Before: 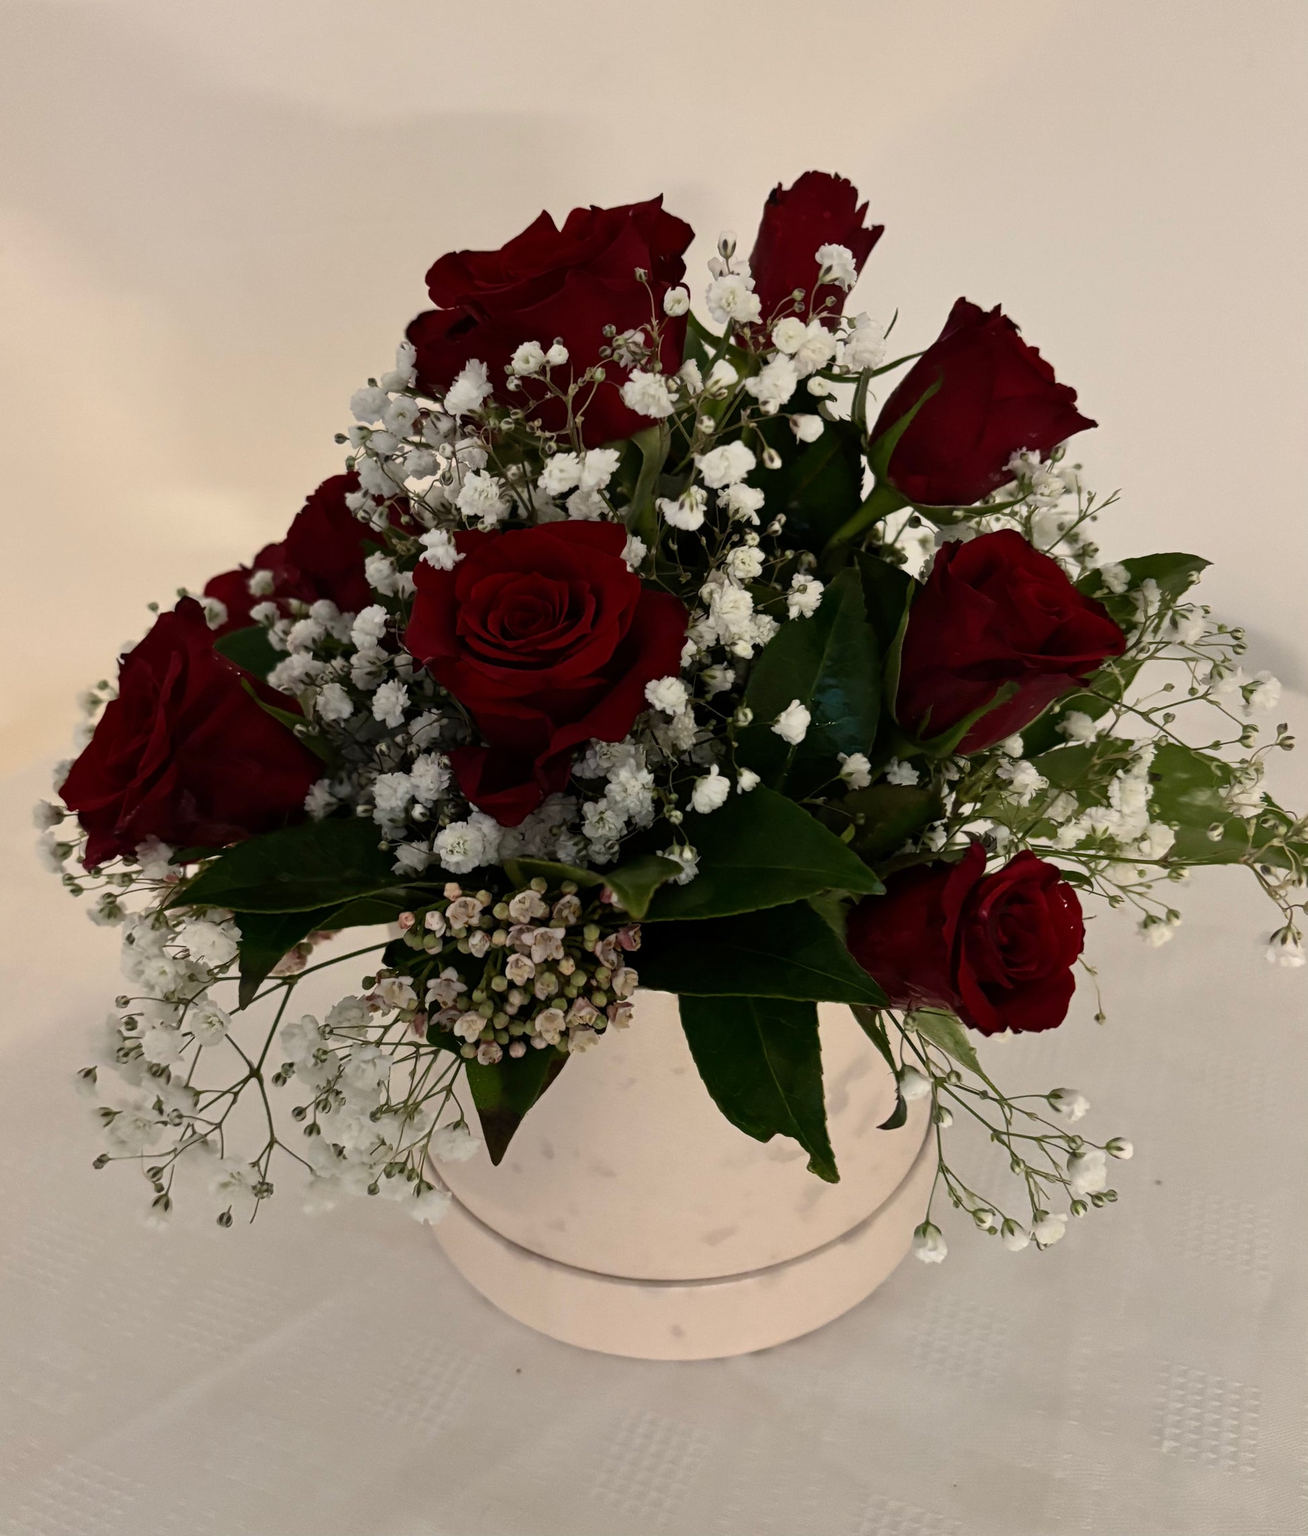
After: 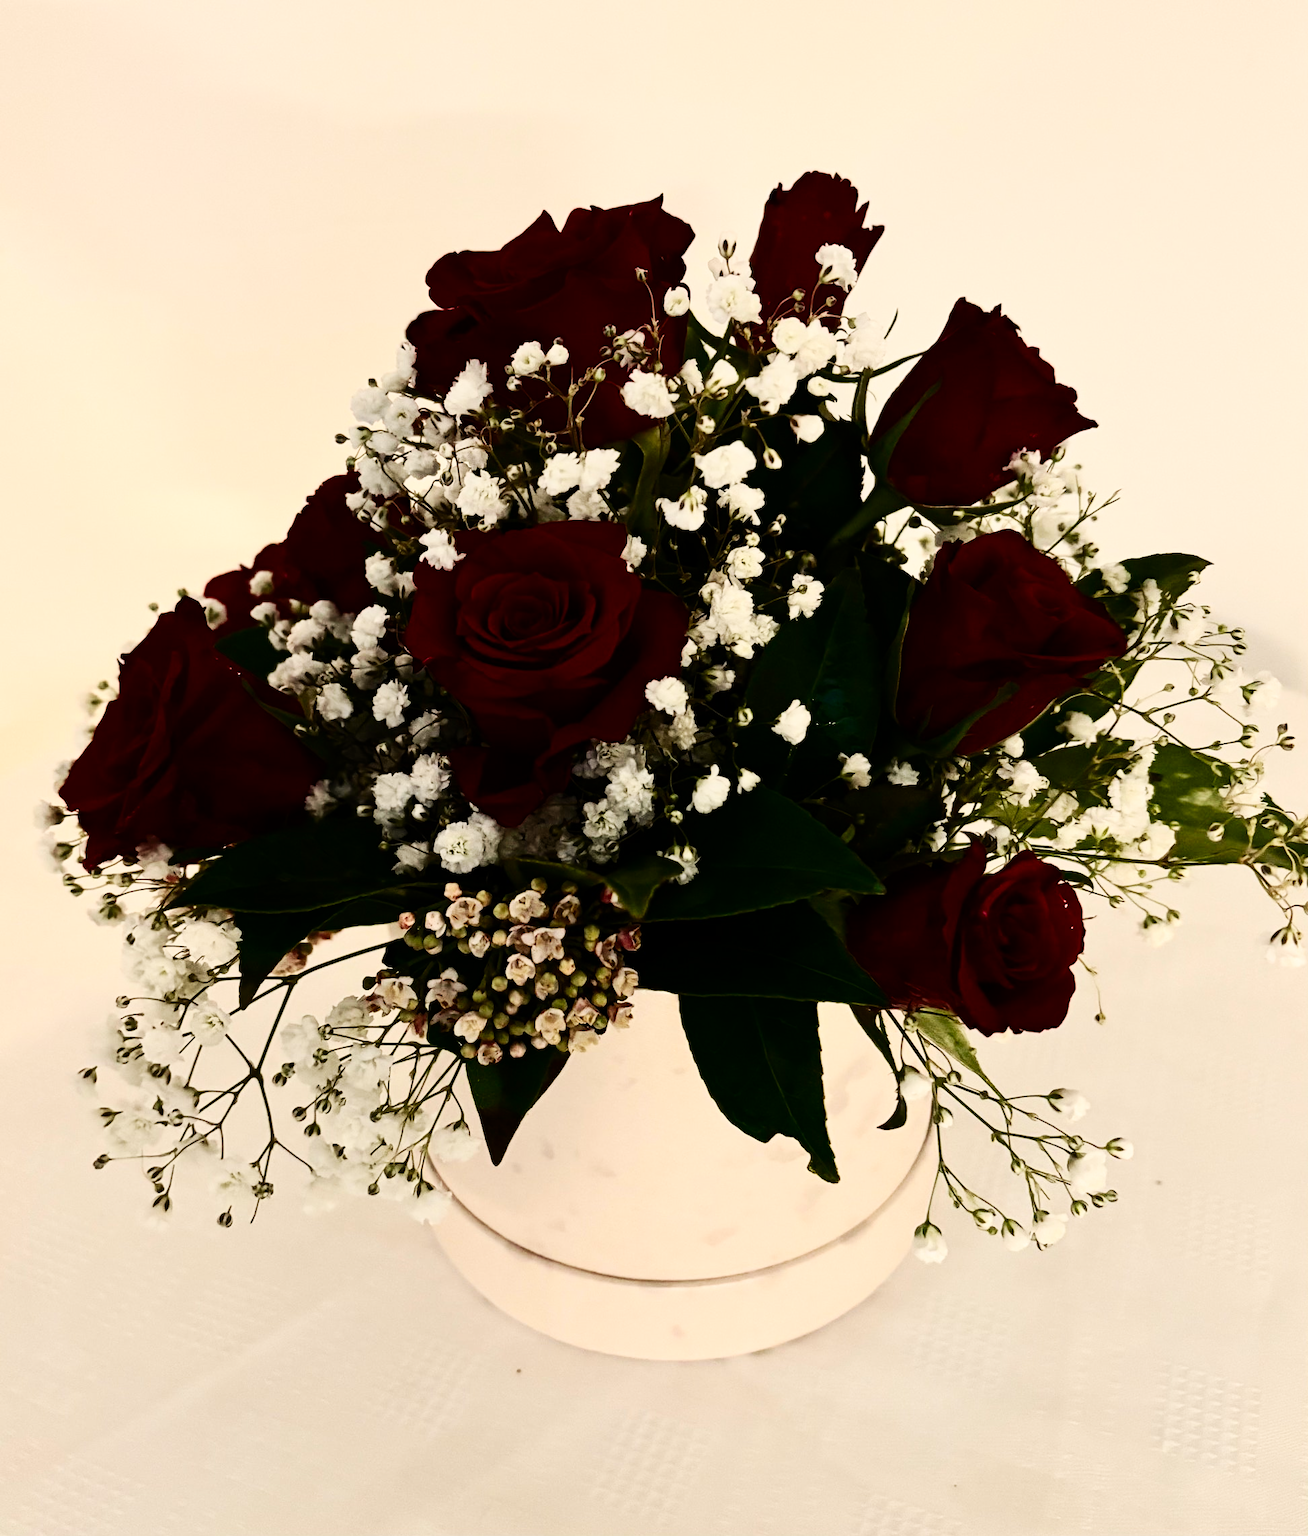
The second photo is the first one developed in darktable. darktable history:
white balance: red 1.045, blue 0.932
base curve: curves: ch0 [(0, 0) (0.036, 0.025) (0.121, 0.166) (0.206, 0.329) (0.605, 0.79) (1, 1)], preserve colors none
contrast brightness saturation: contrast 0.28
